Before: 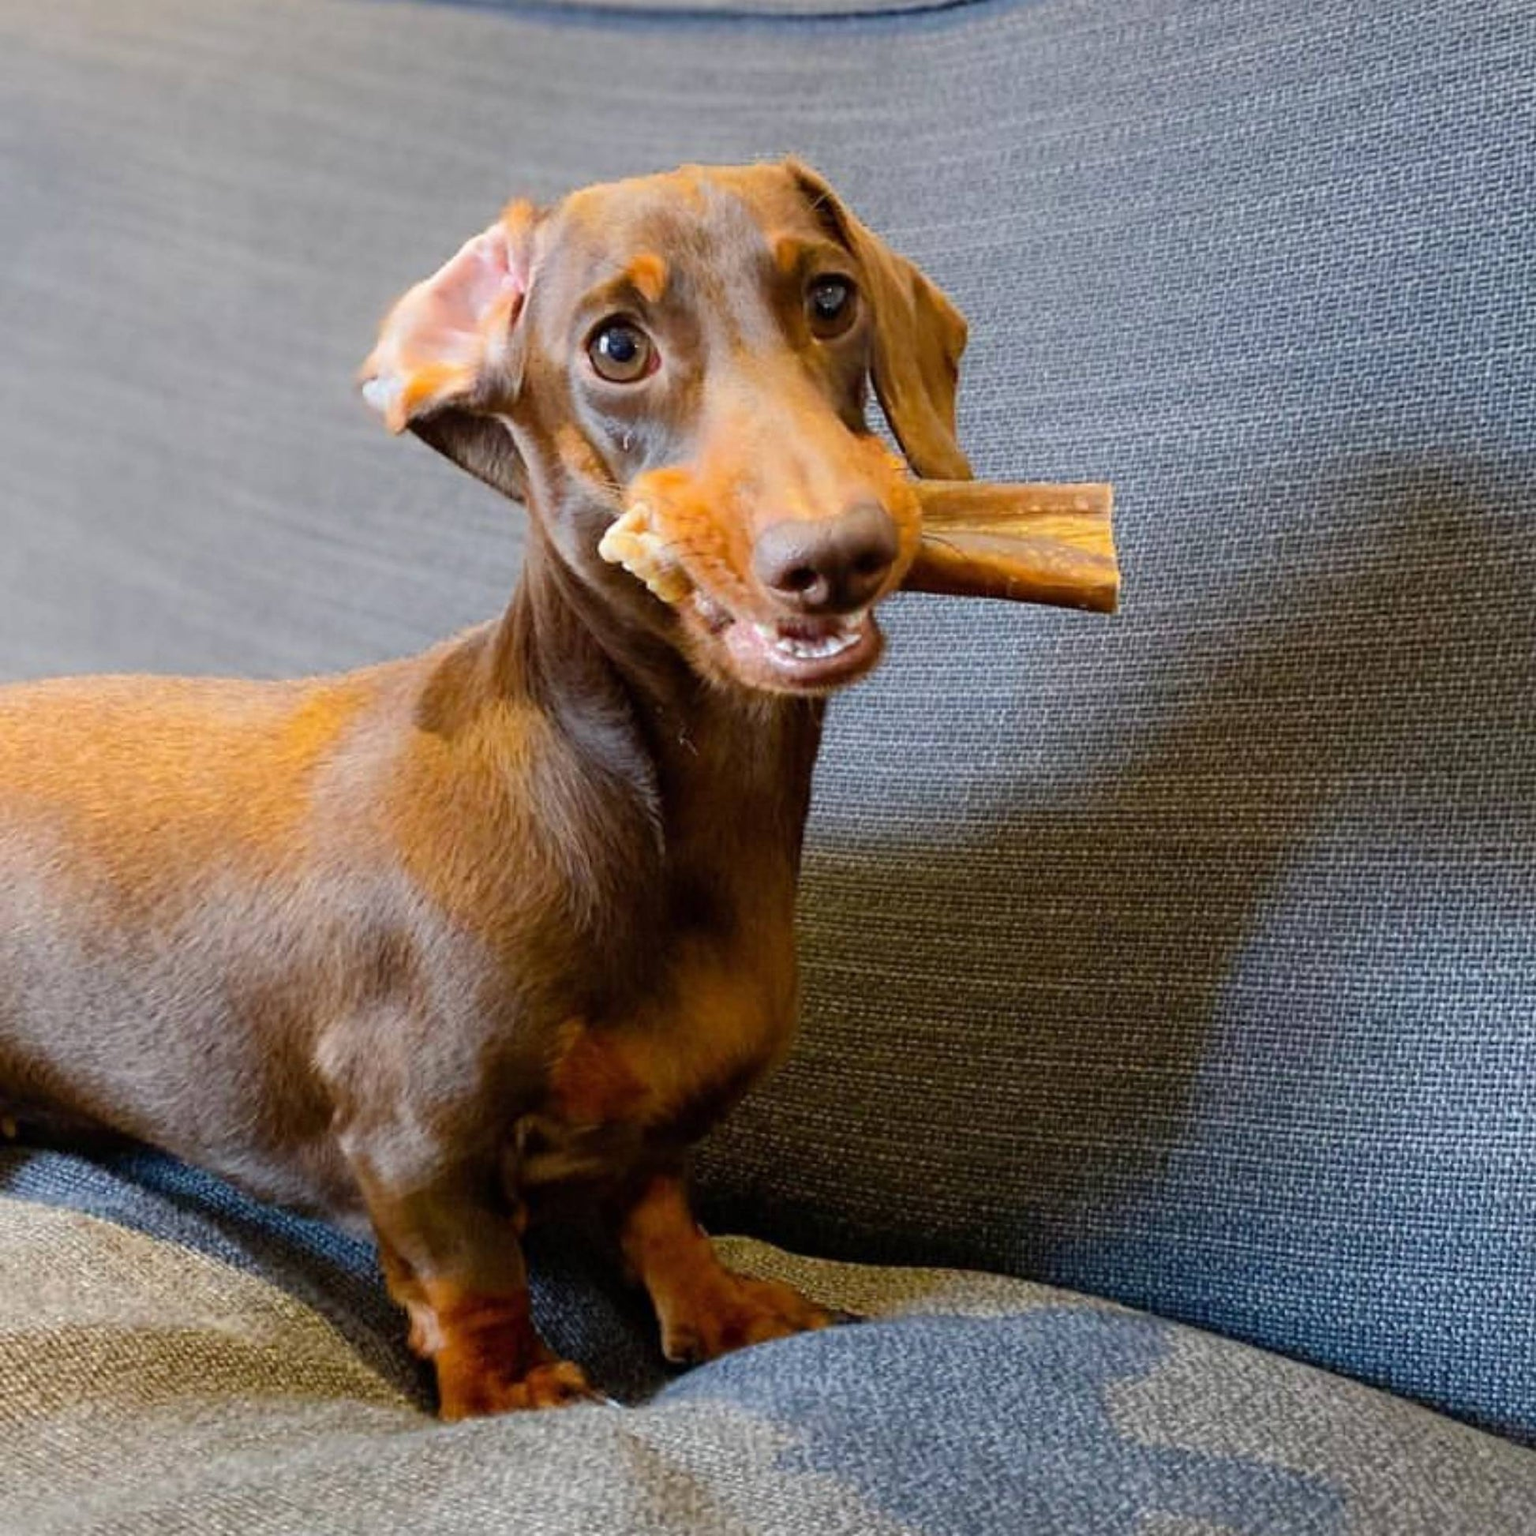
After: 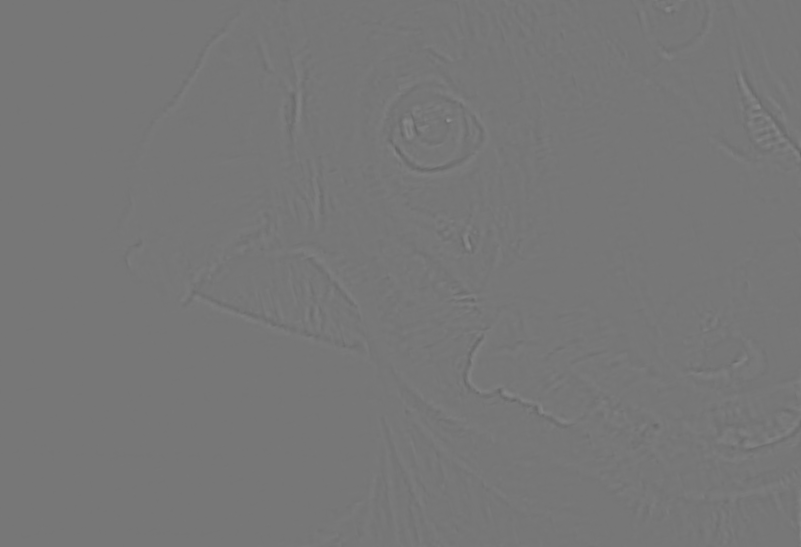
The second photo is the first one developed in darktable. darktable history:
white balance: red 0.948, green 1.02, blue 1.176
rotate and perspective: rotation -14.8°, crop left 0.1, crop right 0.903, crop top 0.25, crop bottom 0.748
crop and rotate: left 10.817%, top 0.062%, right 47.194%, bottom 53.626%
highpass: sharpness 5.84%, contrast boost 8.44%
